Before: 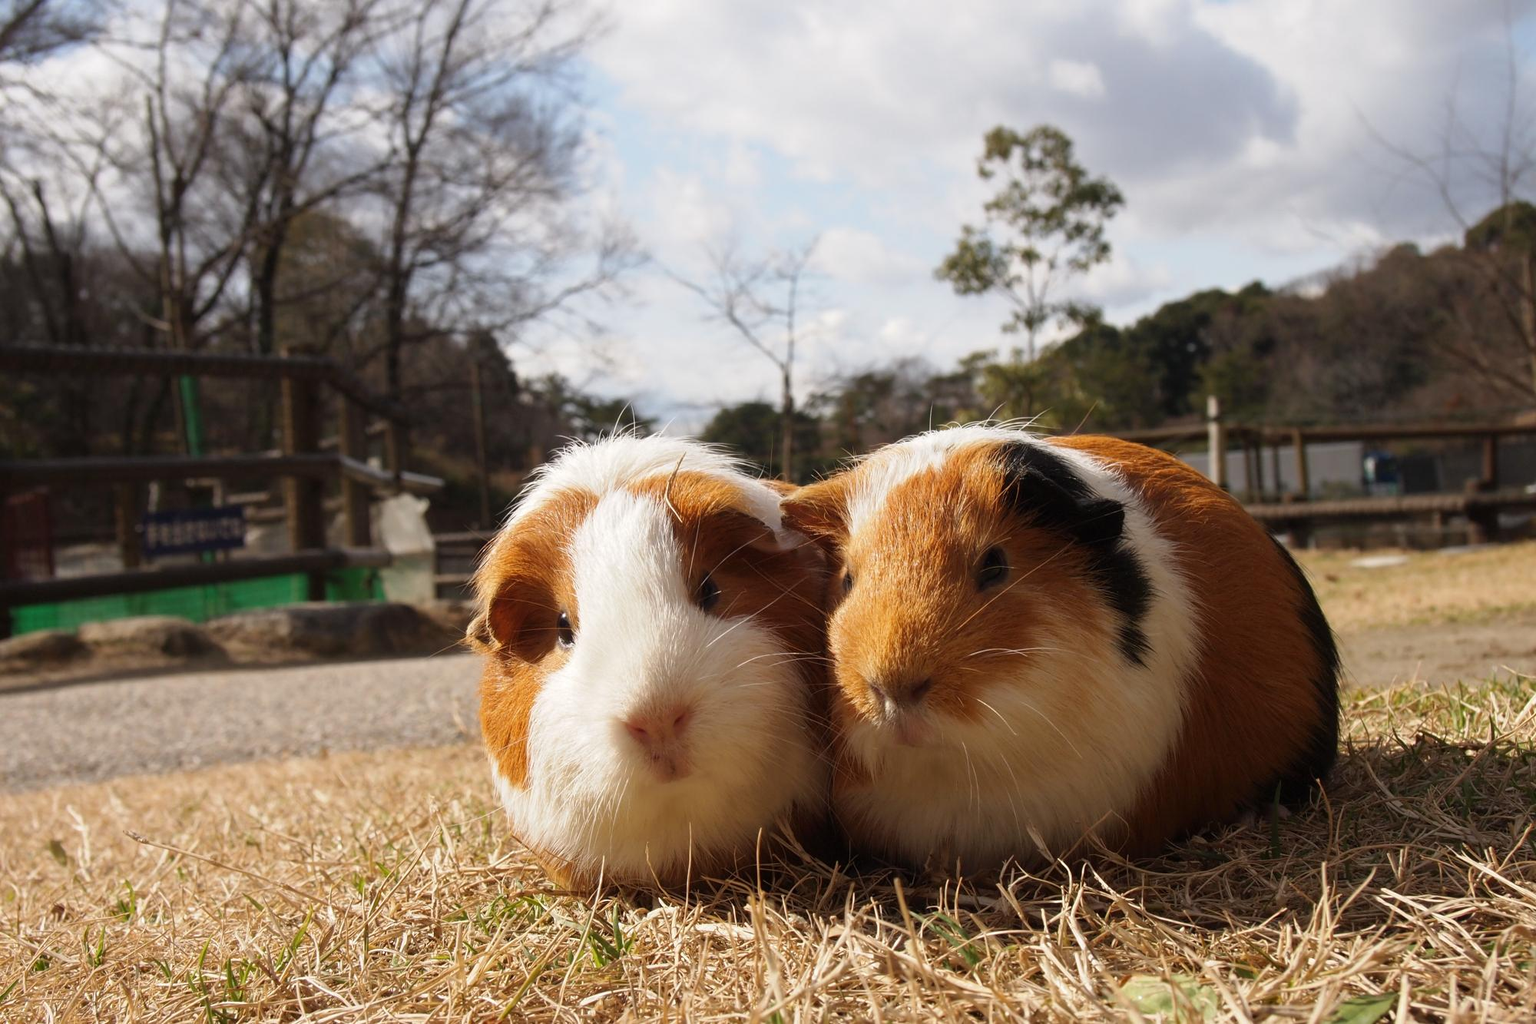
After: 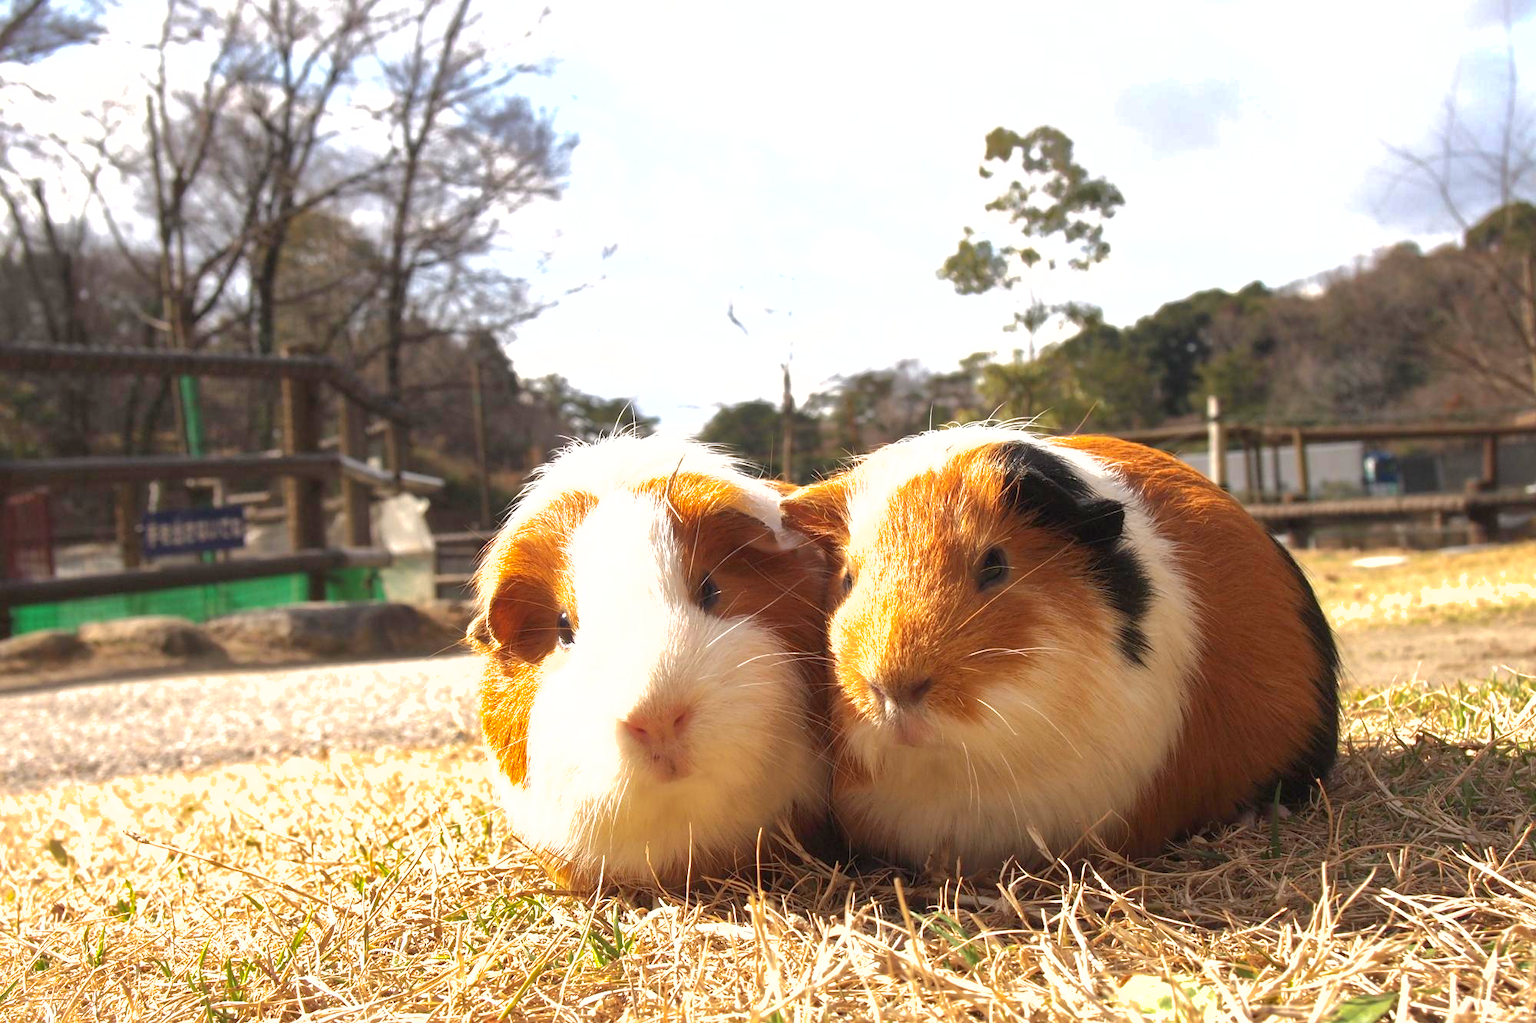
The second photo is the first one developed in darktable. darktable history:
shadows and highlights: on, module defaults
exposure: black level correction 0, exposure 1.2 EV, compensate highlight preservation false
